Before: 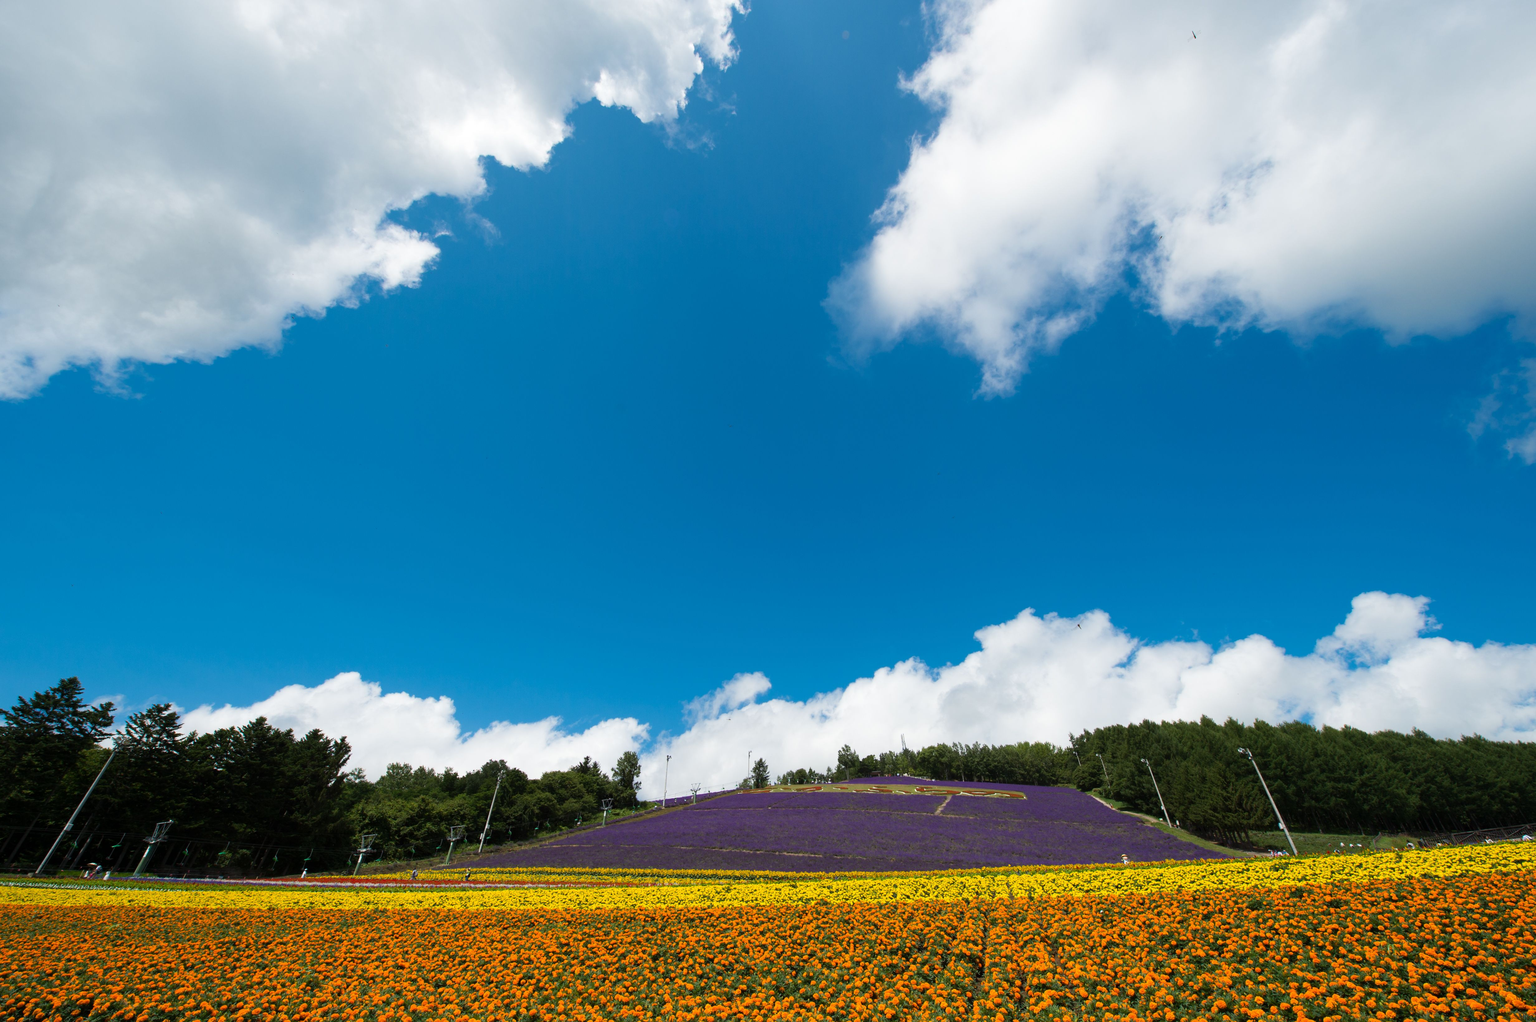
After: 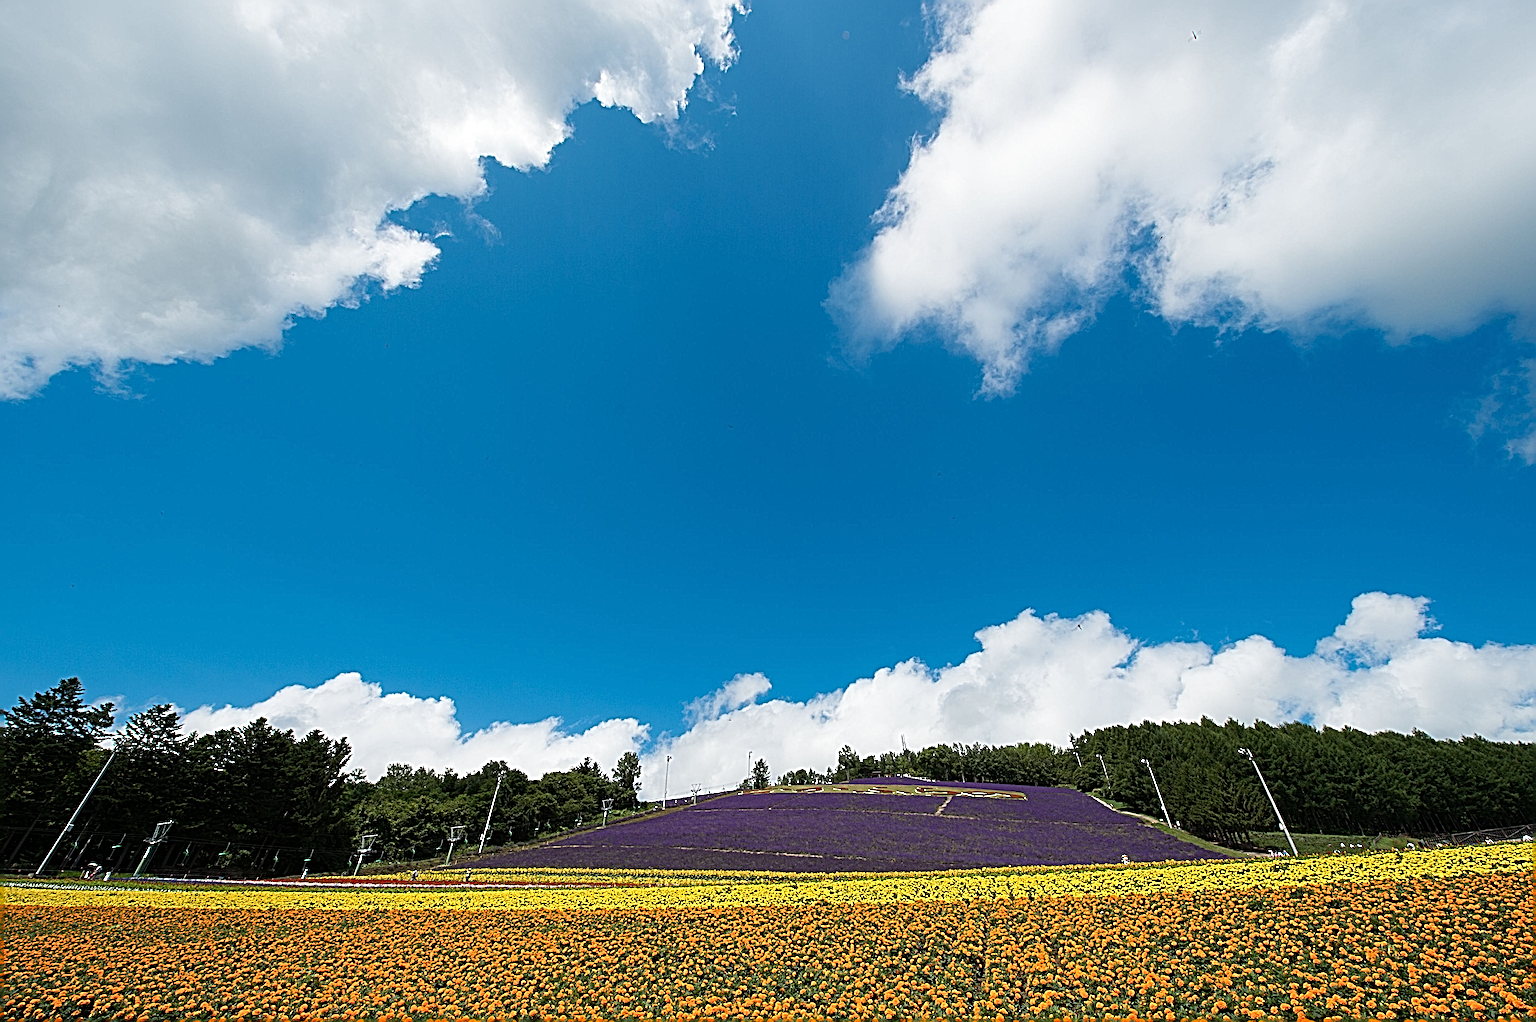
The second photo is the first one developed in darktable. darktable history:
sharpen: radius 6.292, amount 1.807, threshold 0.039
